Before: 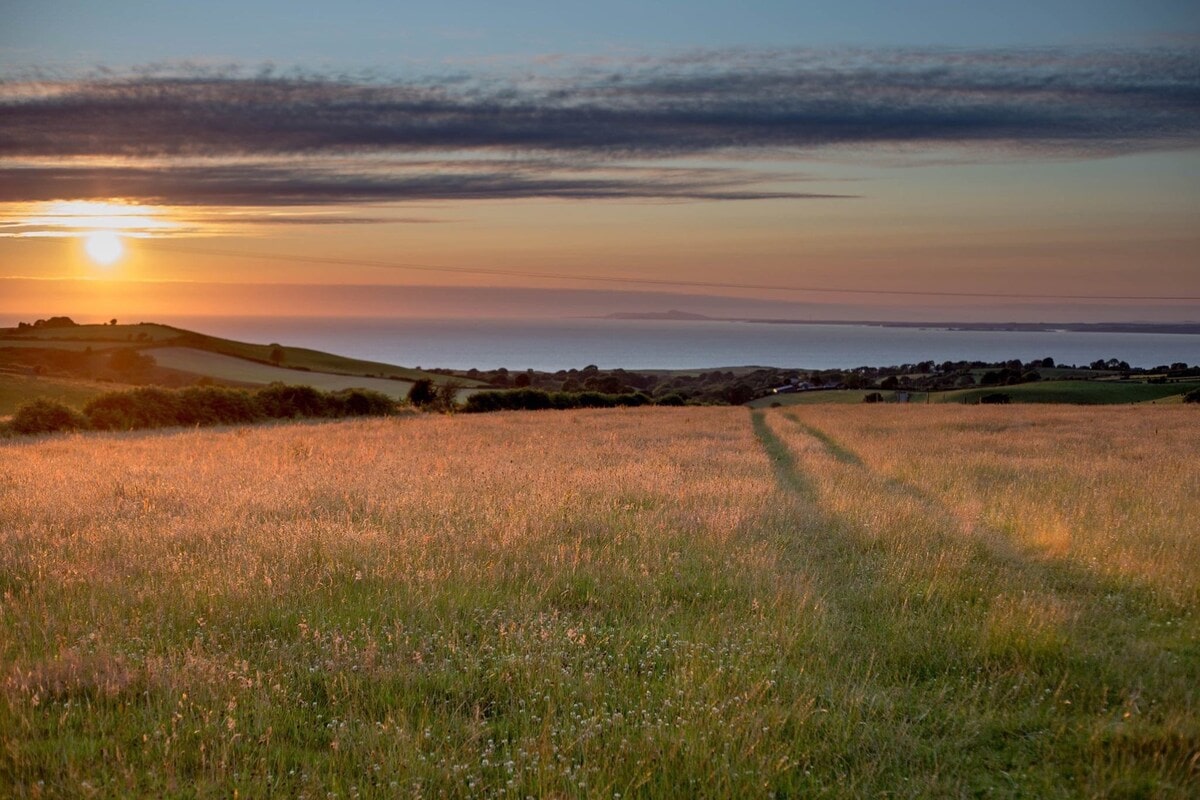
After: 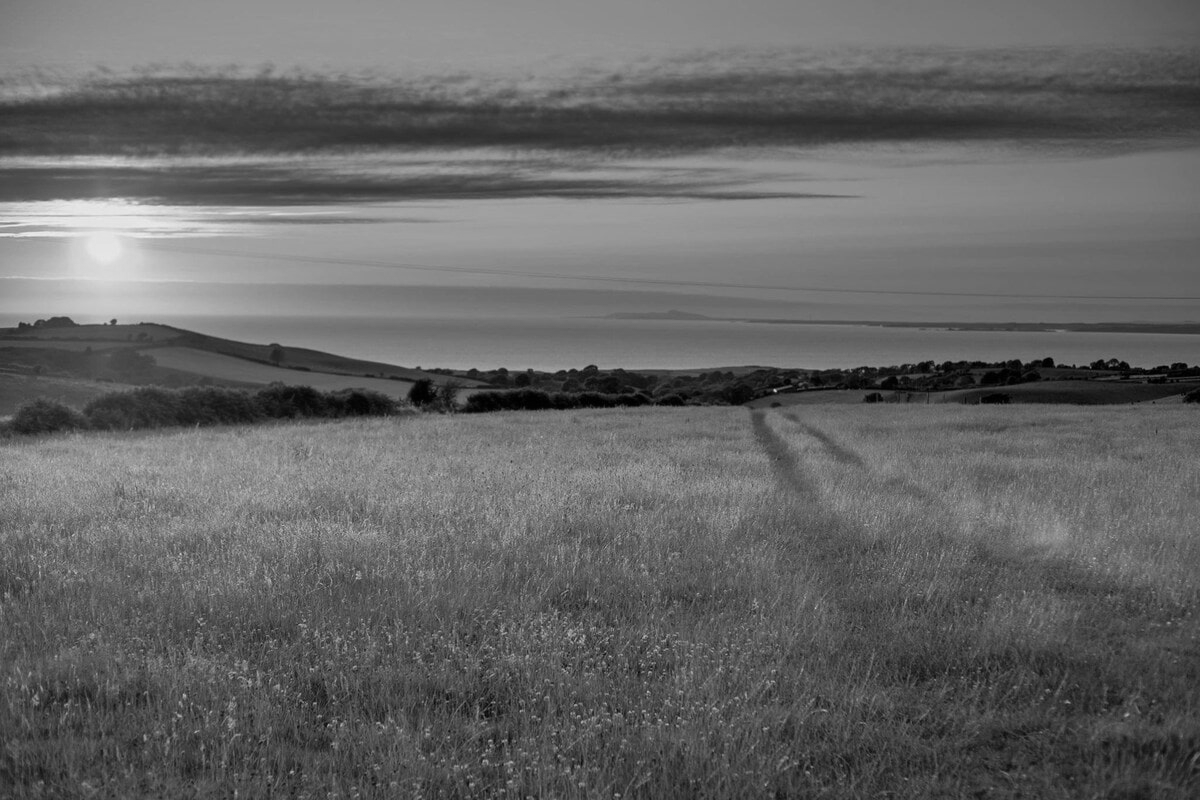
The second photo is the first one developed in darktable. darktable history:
tone equalizer: on, module defaults
monochrome: a 32, b 64, size 2.3, highlights 1
